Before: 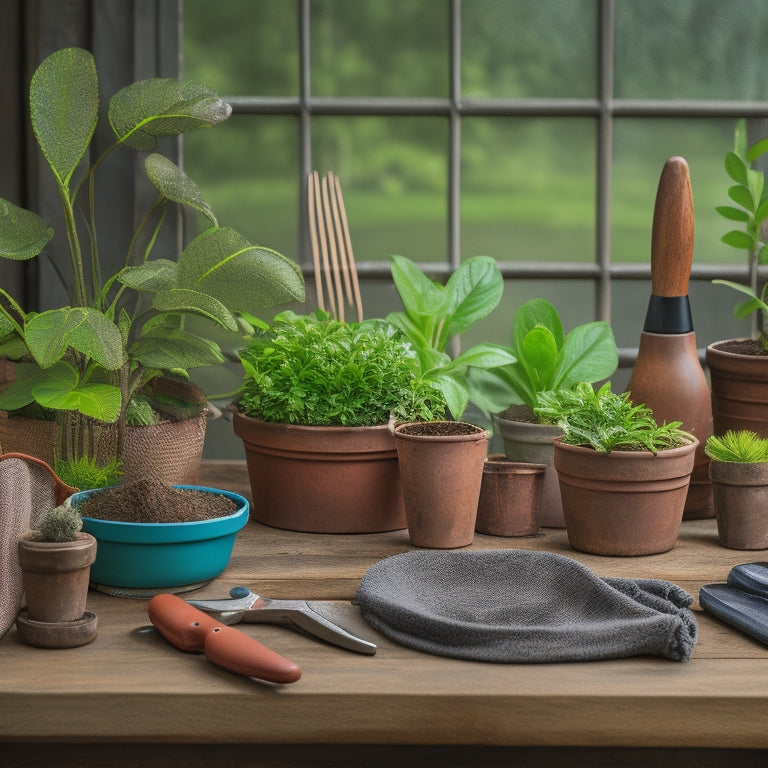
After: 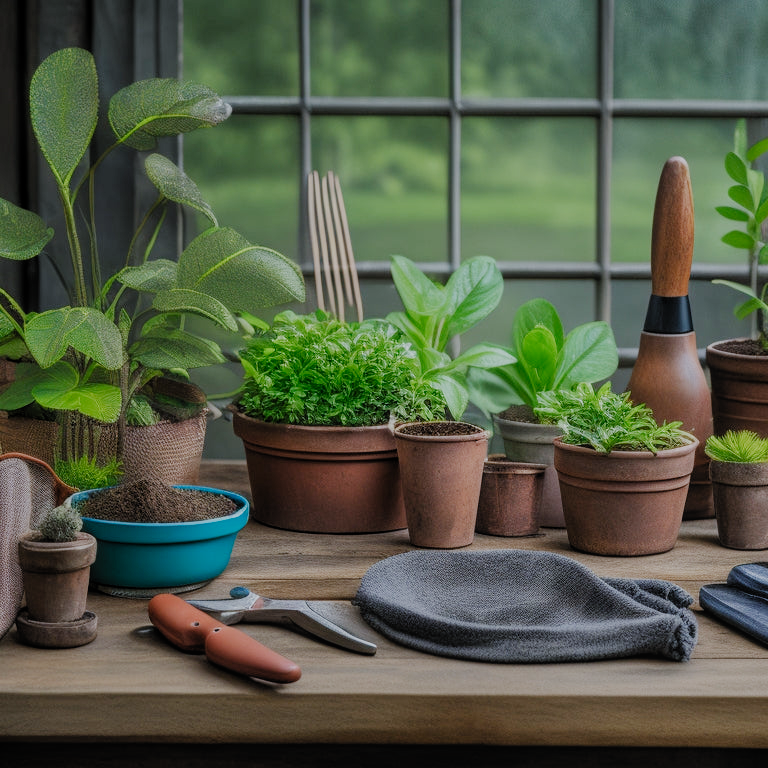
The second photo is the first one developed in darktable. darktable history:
color calibration: x 0.367, y 0.379, temperature 4398.14 K
tone equalizer: on, module defaults
filmic rgb: black relative exposure -5.09 EV, white relative exposure 3.97 EV, hardness 2.88, contrast 1.094, preserve chrominance no, color science v5 (2021), contrast in shadows safe, contrast in highlights safe
local contrast: detail 109%
